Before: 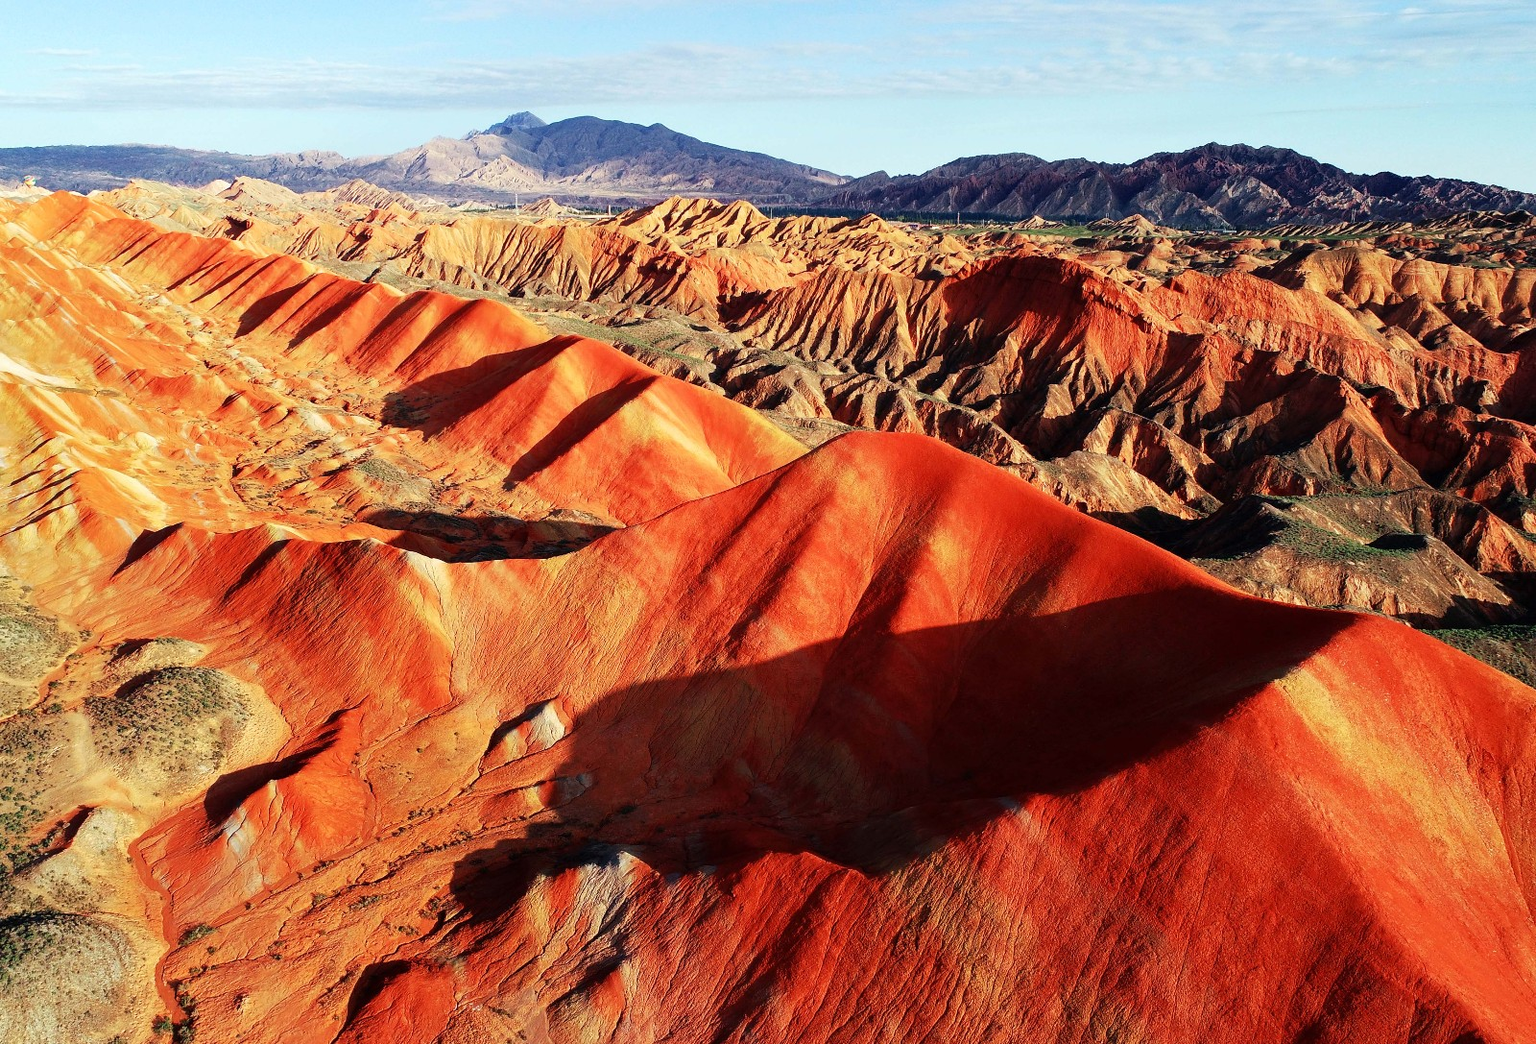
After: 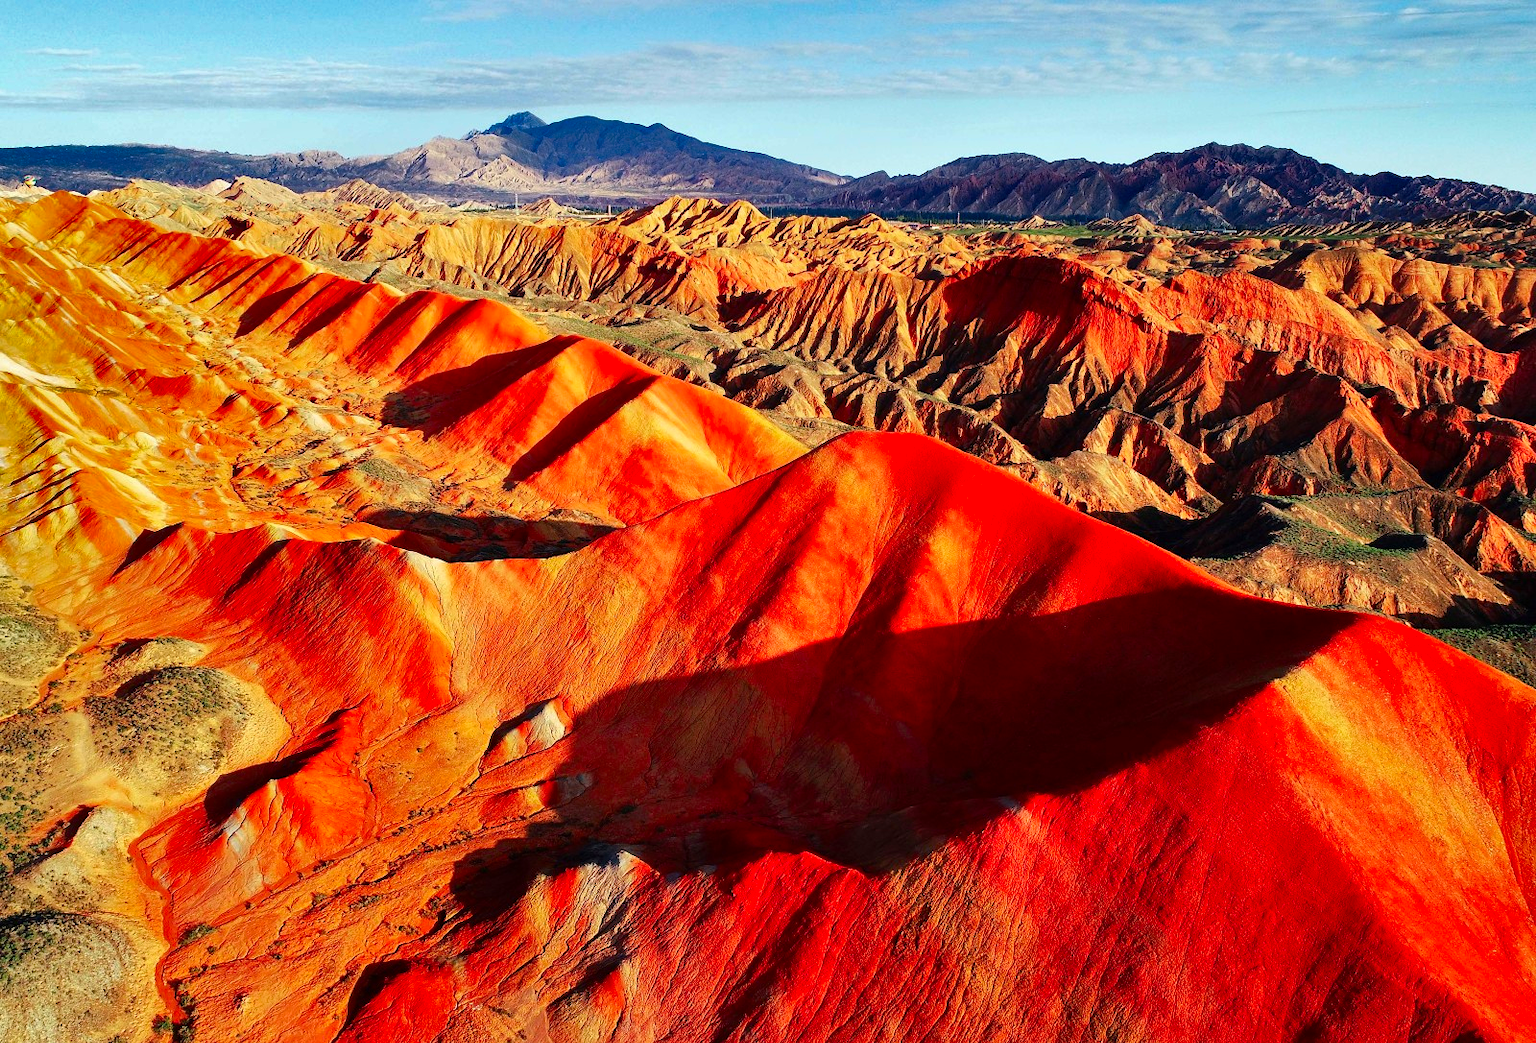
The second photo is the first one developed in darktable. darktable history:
contrast brightness saturation: brightness -0.02, saturation 0.35
shadows and highlights: radius 100.41, shadows 50.55, highlights -64.36, highlights color adjustment 49.82%, soften with gaussian
